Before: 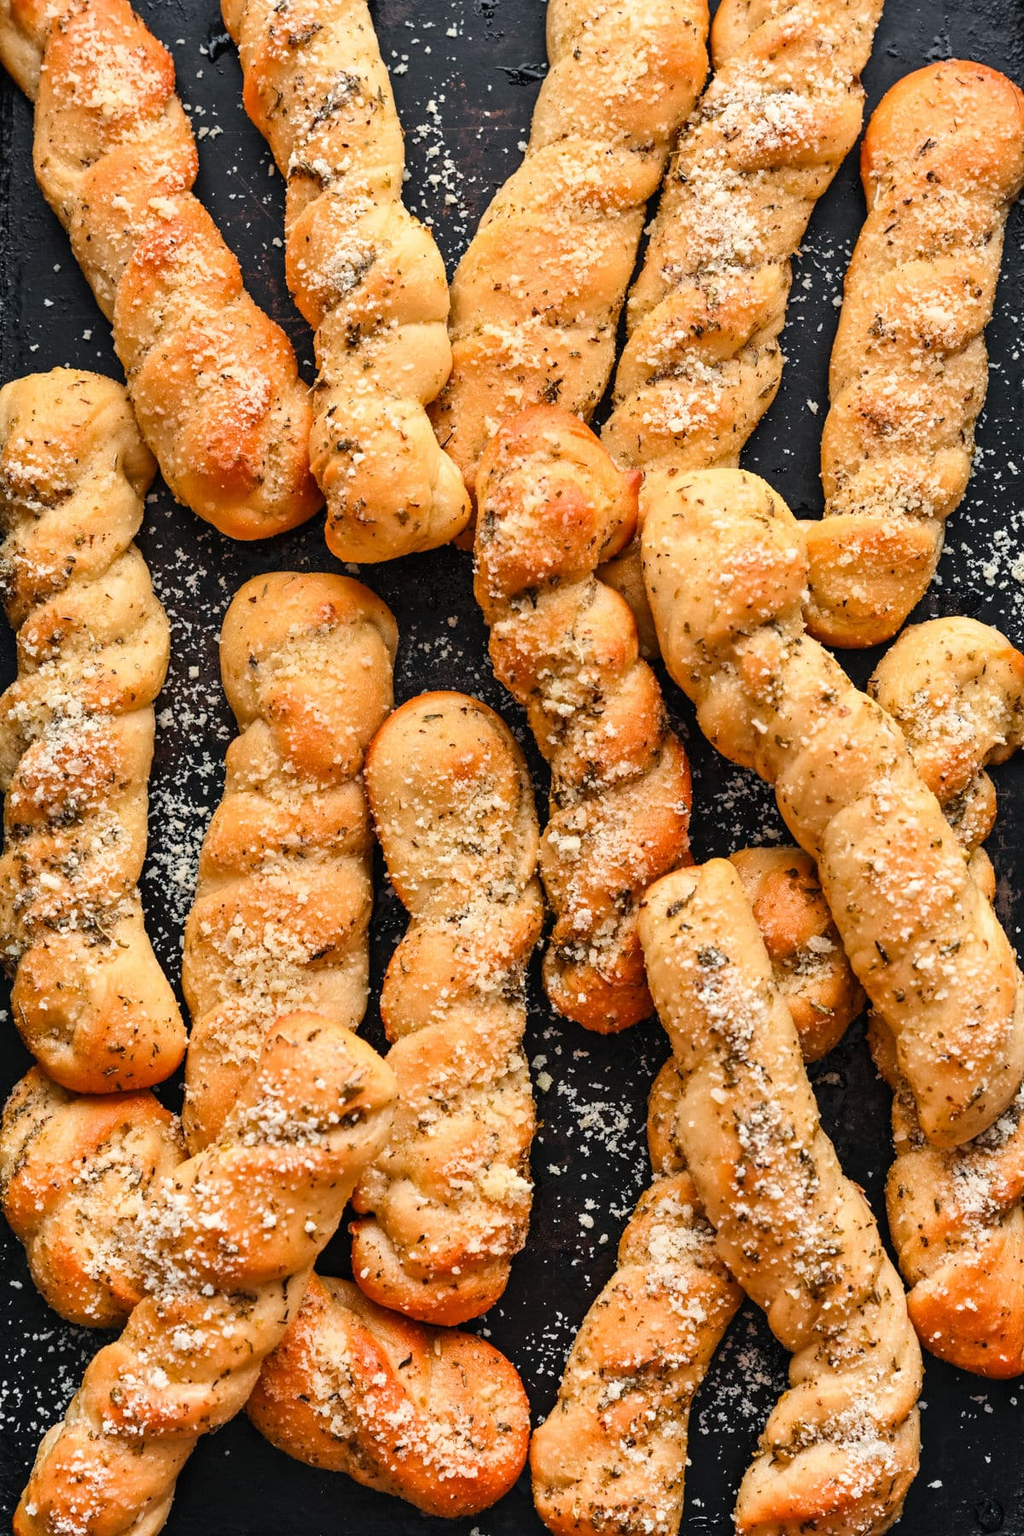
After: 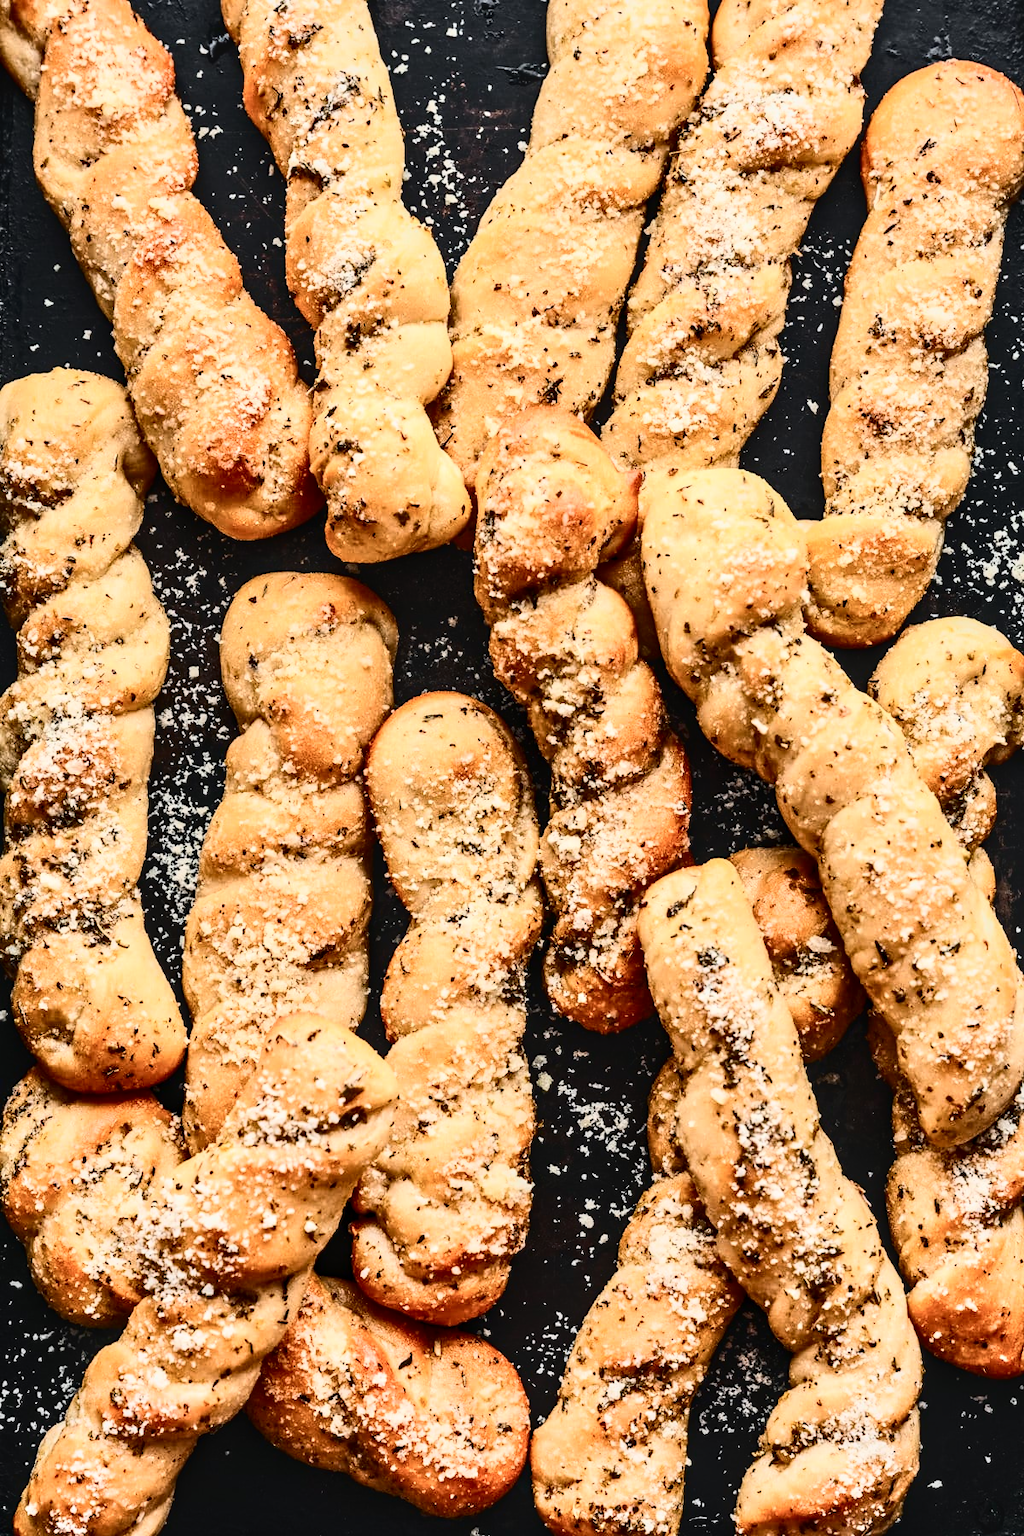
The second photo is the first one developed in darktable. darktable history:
contrast brightness saturation: contrast 0.5, saturation -0.1
local contrast: on, module defaults
